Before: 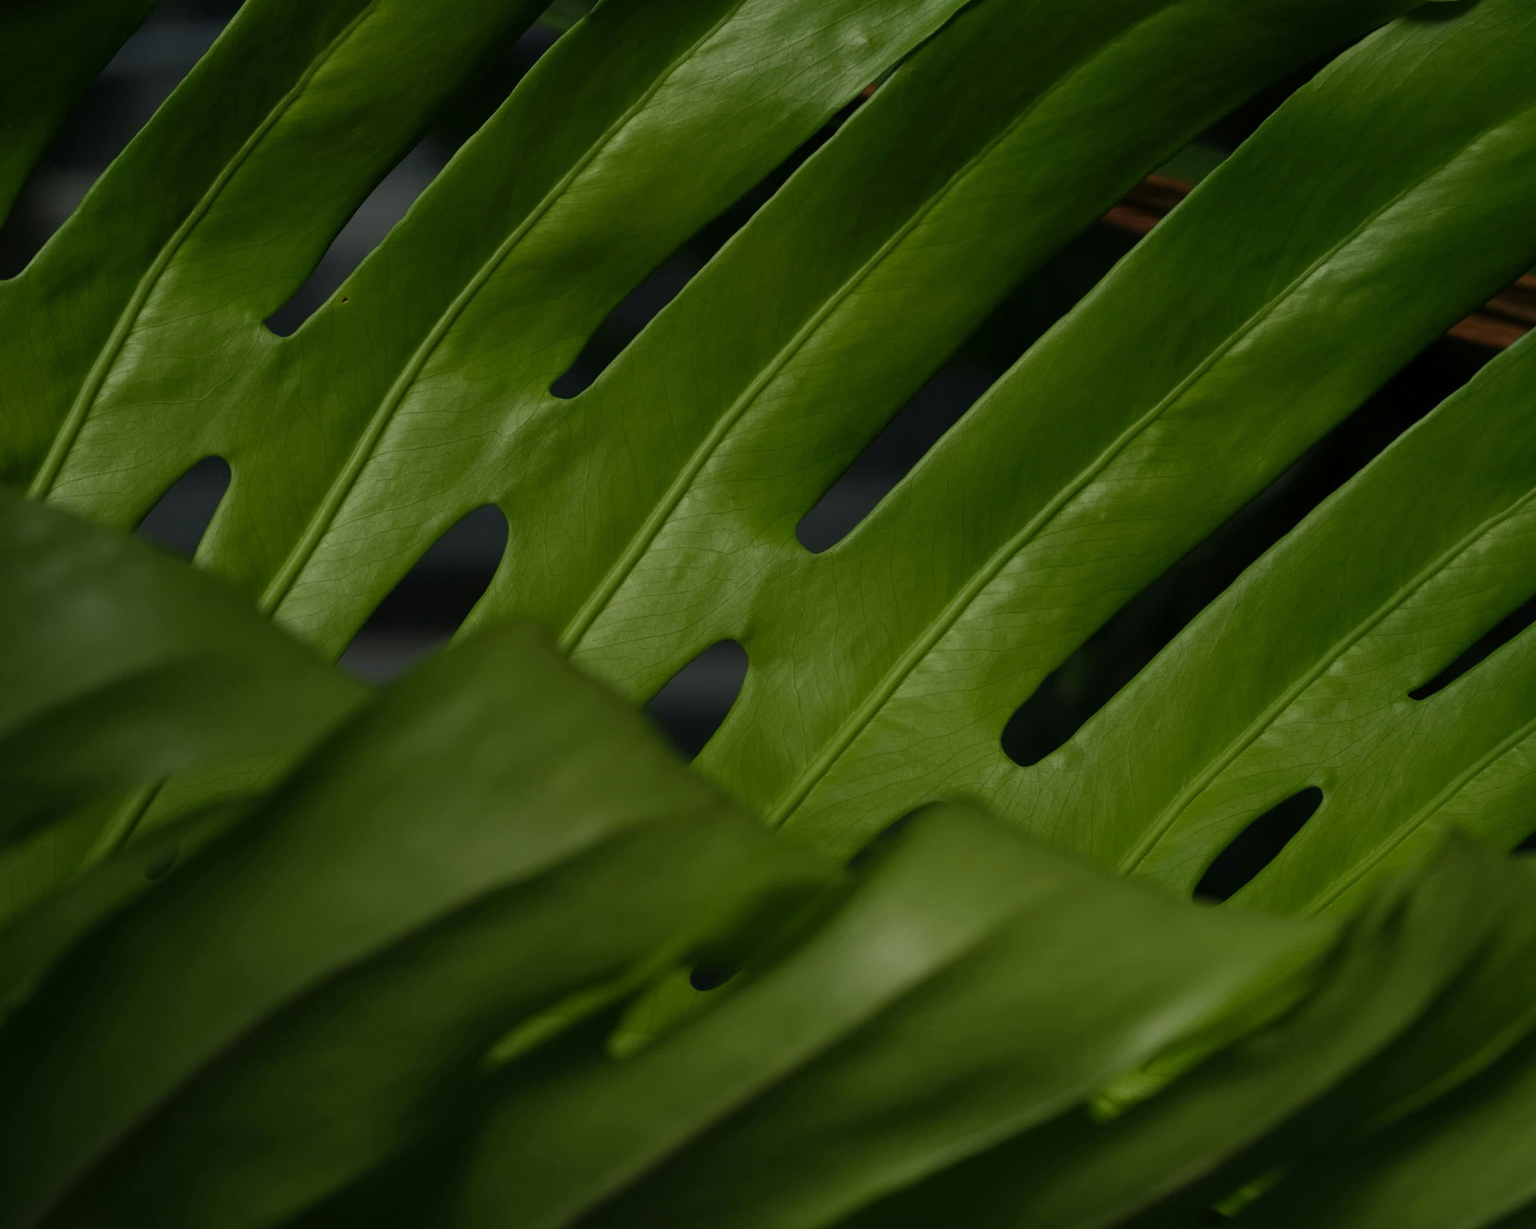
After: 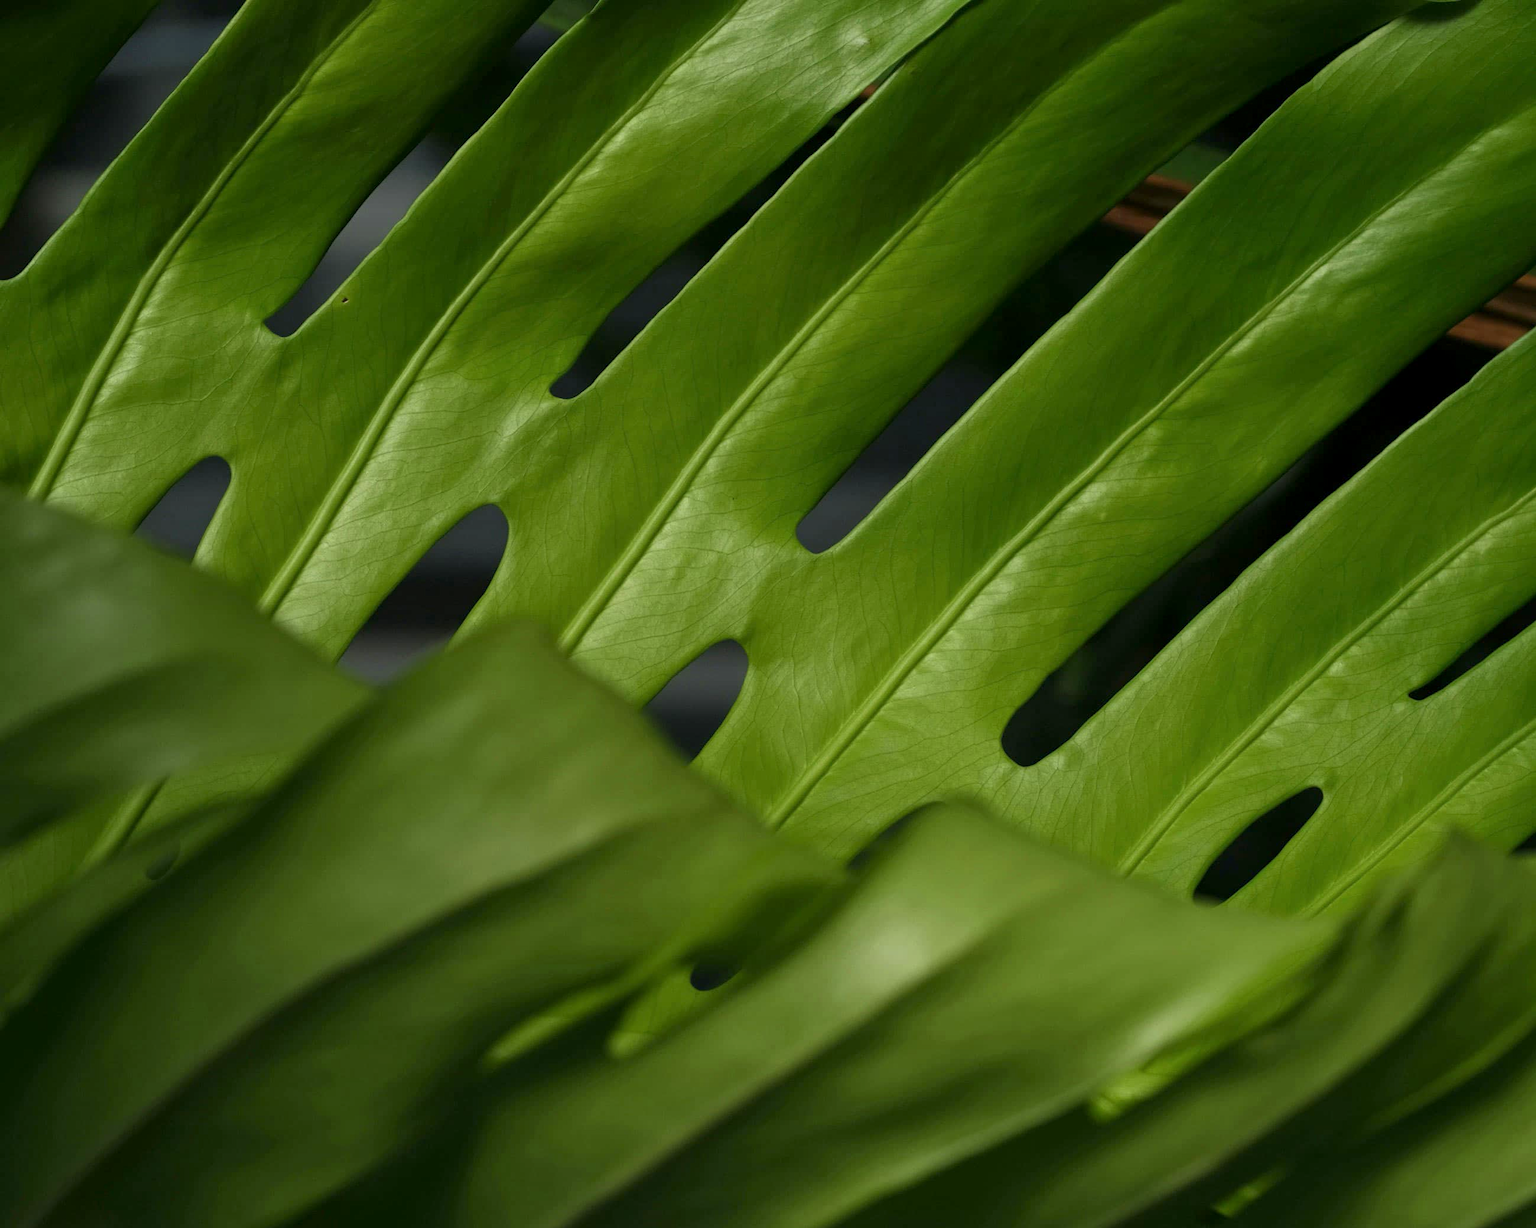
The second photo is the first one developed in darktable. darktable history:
exposure: black level correction 0.001, exposure 0.955 EV, compensate exposure bias true, compensate highlight preservation false
contrast brightness saturation: saturation -0.04
